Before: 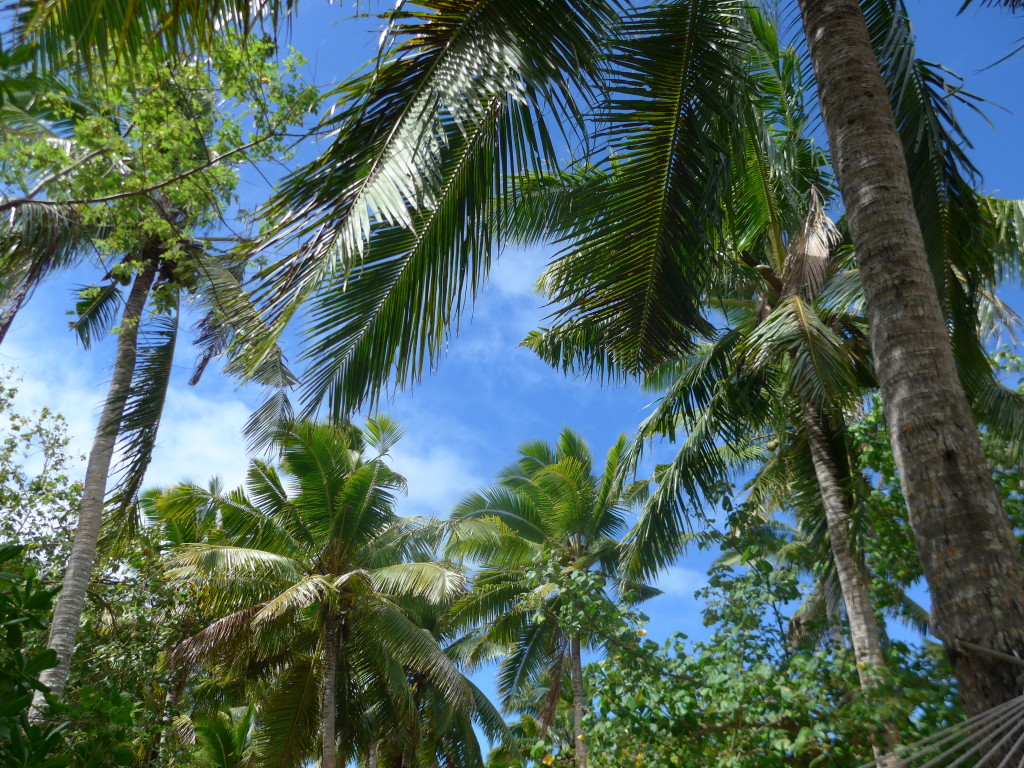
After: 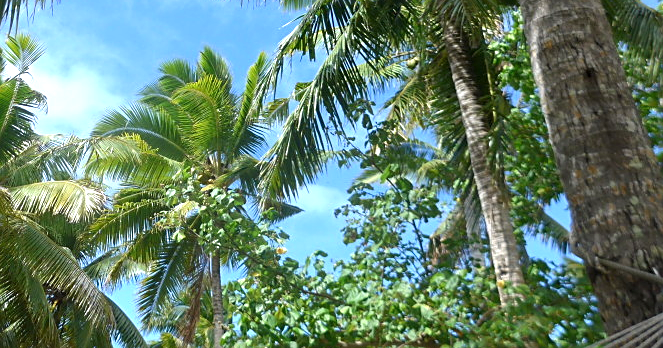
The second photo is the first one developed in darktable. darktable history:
crop and rotate: left 35.172%, top 49.857%, bottom 4.812%
sharpen: on, module defaults
exposure: exposure 0.809 EV, compensate highlight preservation false
